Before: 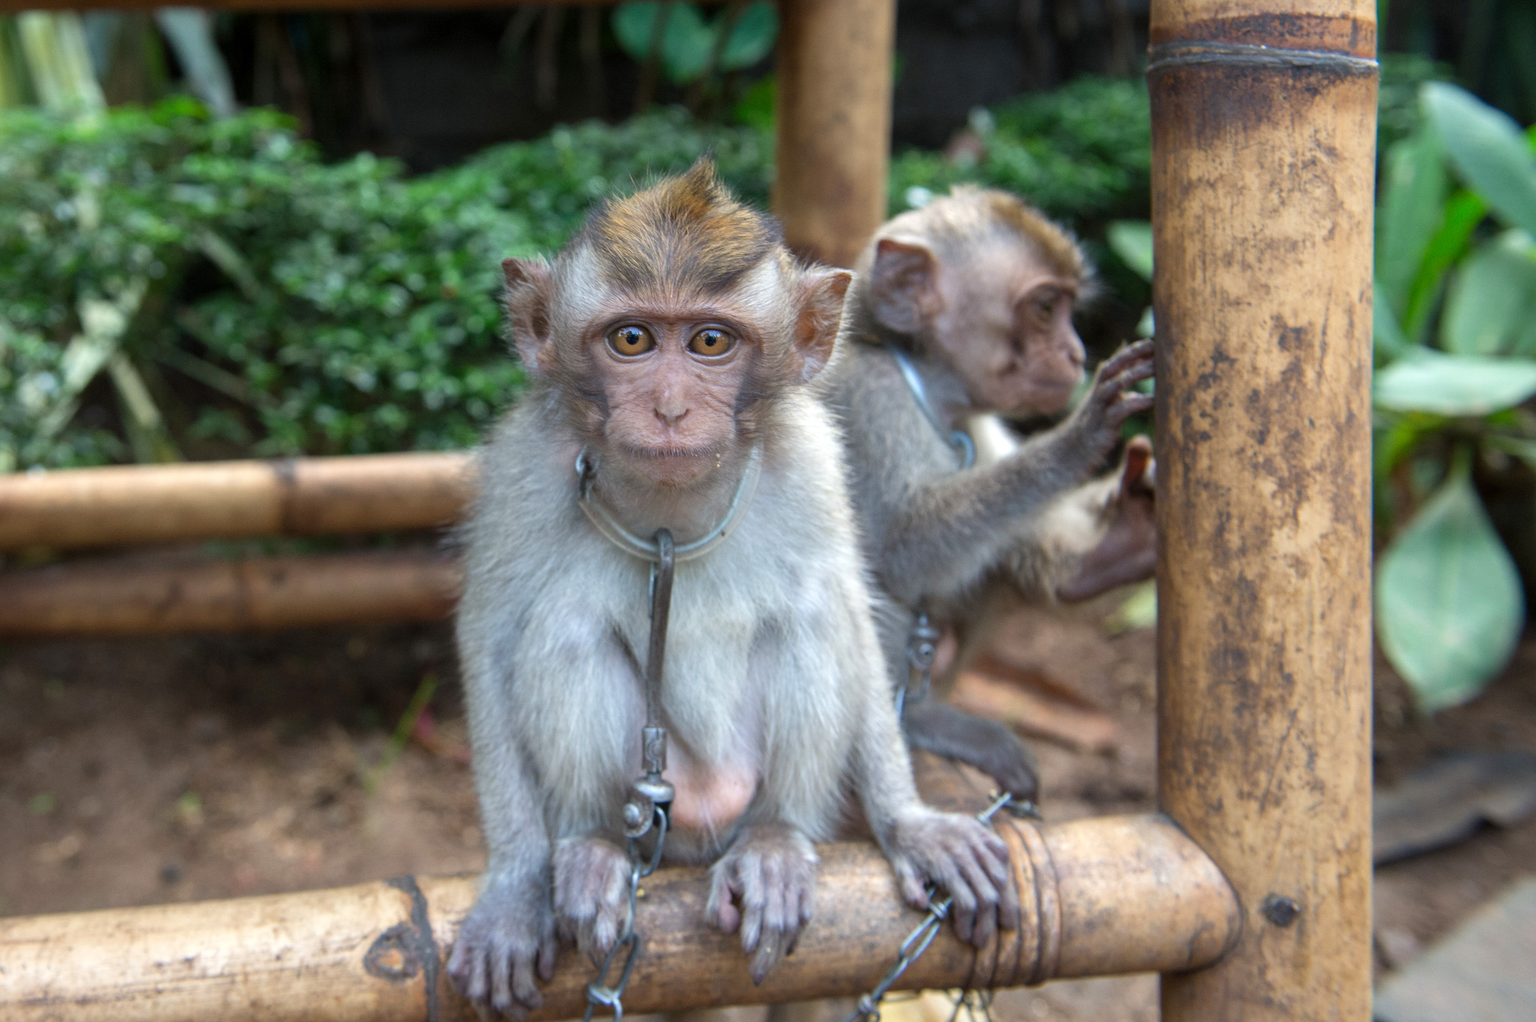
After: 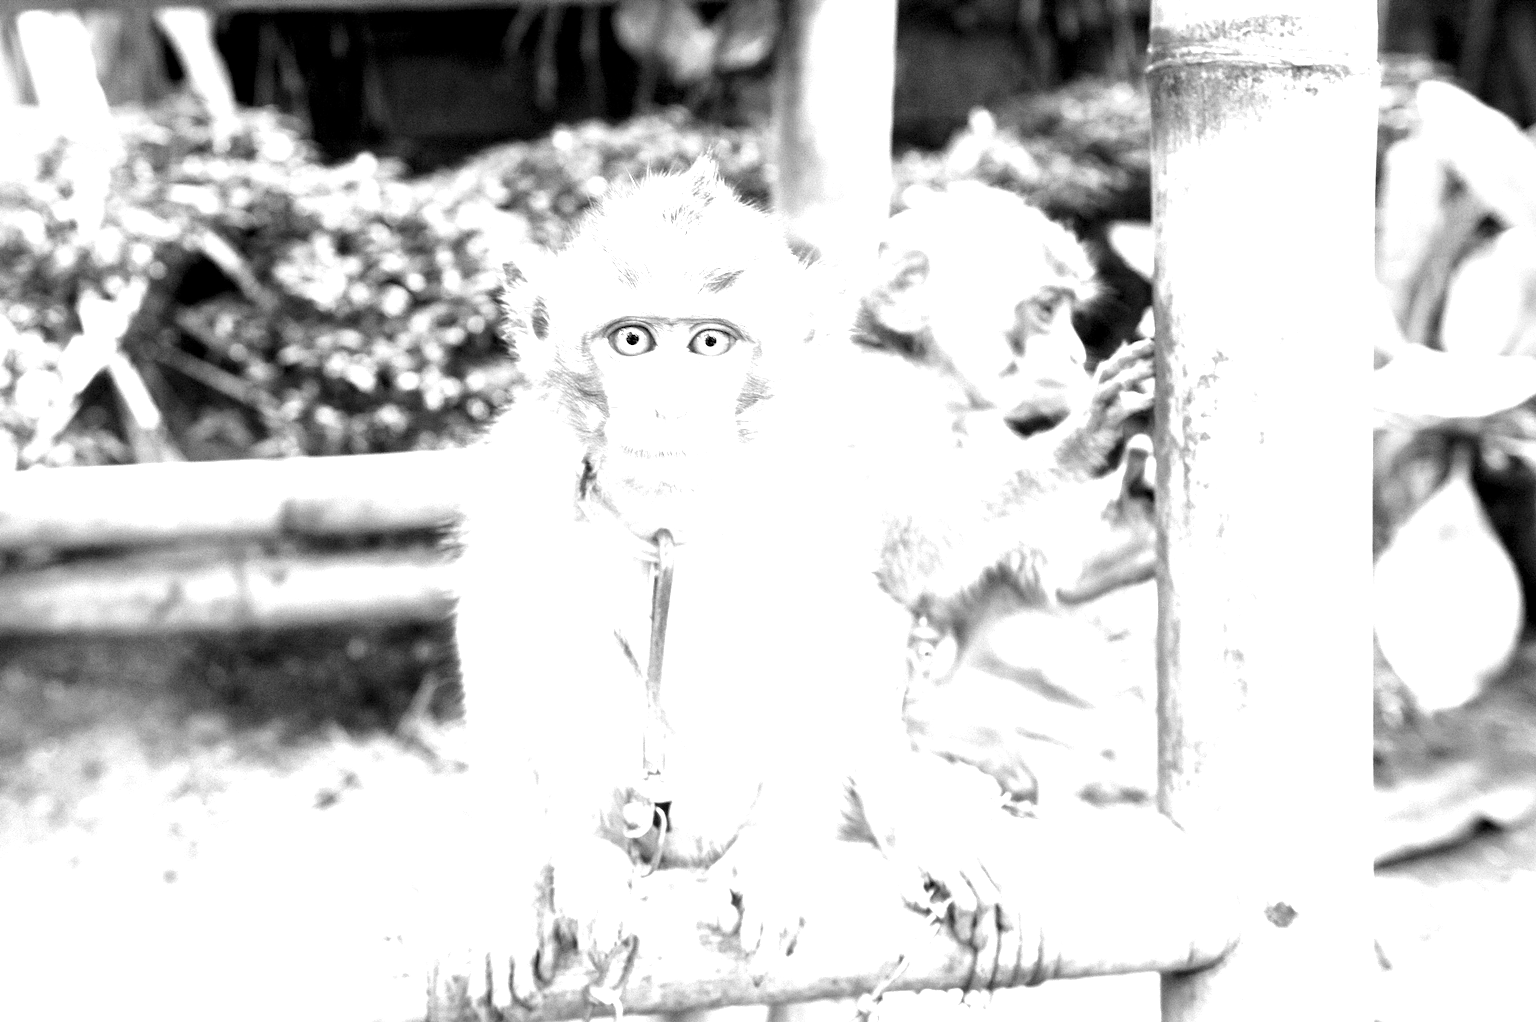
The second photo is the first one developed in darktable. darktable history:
white balance: red 2.421, blue 1.533
exposure: black level correction -0.023, exposure 1.397 EV, compensate highlight preservation false
base curve: curves: ch0 [(0, 0.007) (0.028, 0.063) (0.121, 0.311) (0.46, 0.743) (0.859, 0.957) (1, 1)], preserve colors none
monochrome: size 3.1
color correction: highlights a* 1.12, highlights b* 24.26, shadows a* 15.58, shadows b* 24.26
zone system: zone [-1 ×6, 0.602, -1 ×18]
color zones: curves: ch0 [(0, 0.465) (0.092, 0.596) (0.289, 0.464) (0.429, 0.453) (0.571, 0.464) (0.714, 0.455) (0.857, 0.462) (1, 0.465)]
levels: levels [0.514, 0.759, 1]
